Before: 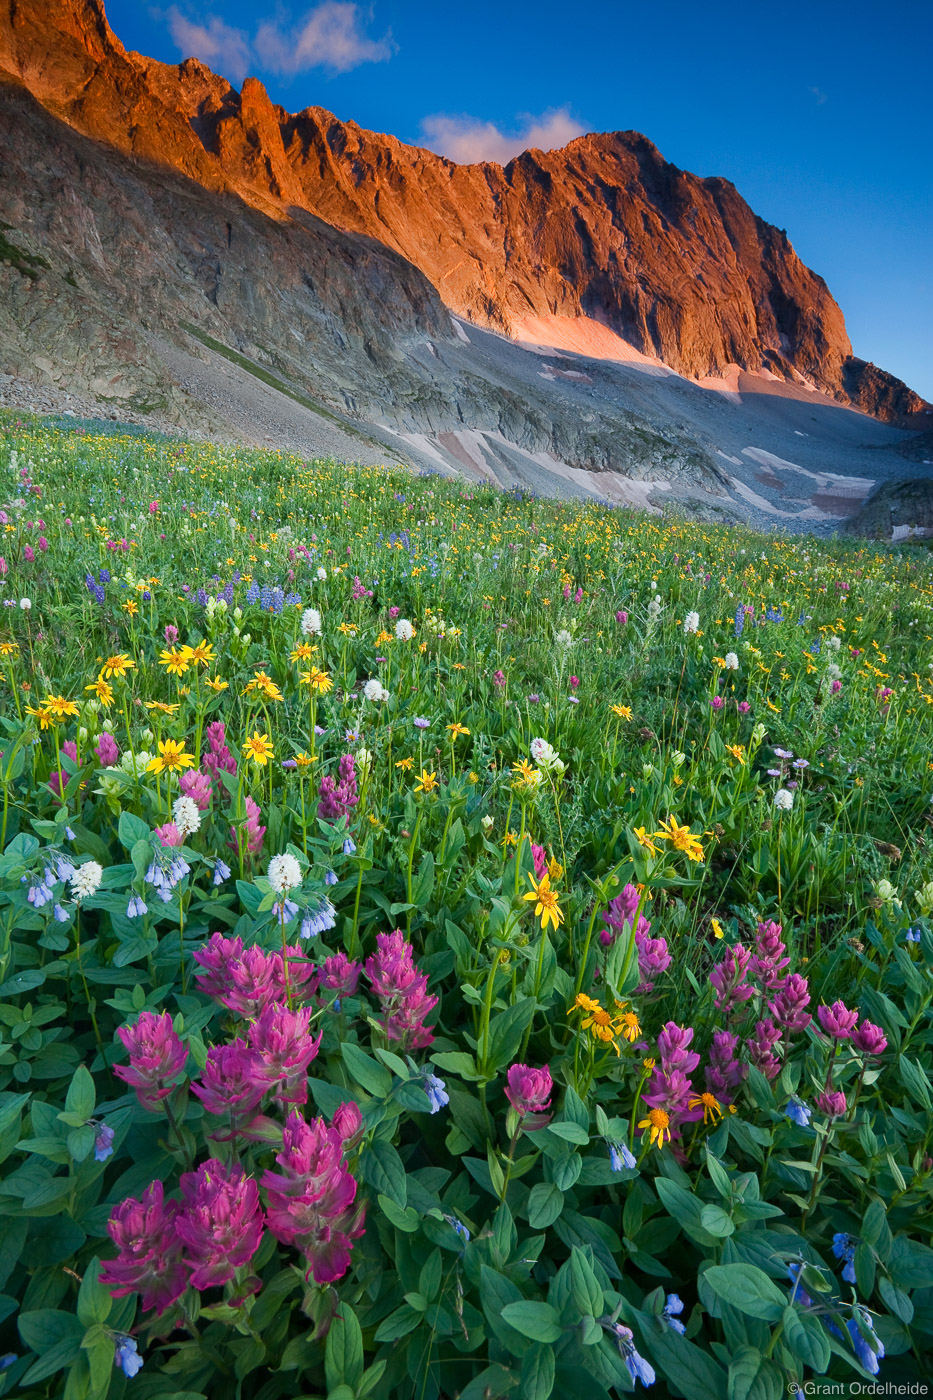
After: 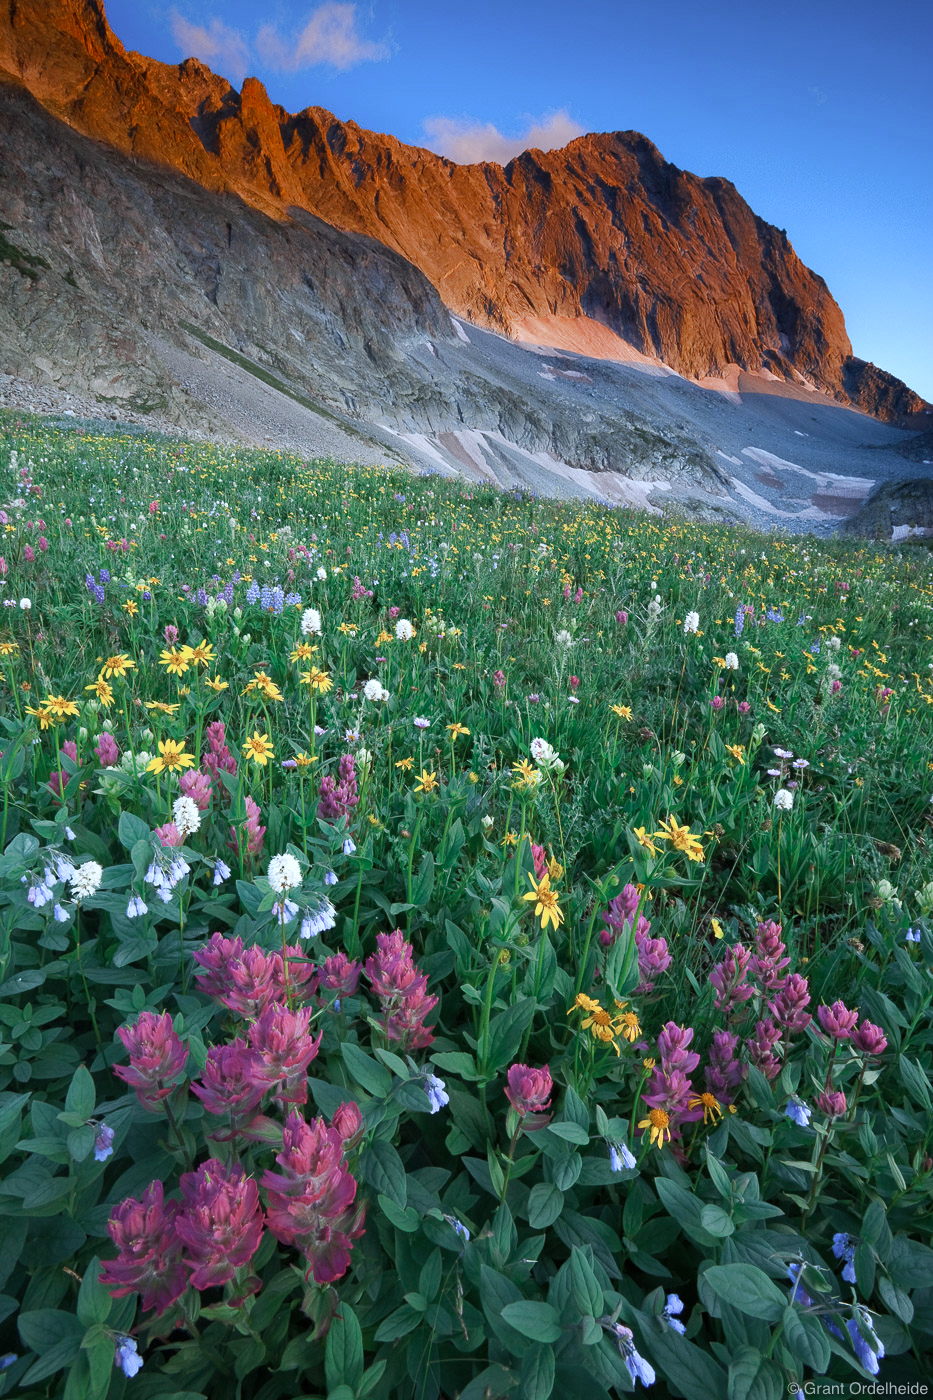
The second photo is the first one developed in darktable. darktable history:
color zones: curves: ch0 [(0, 0.5) (0.125, 0.4) (0.25, 0.5) (0.375, 0.4) (0.5, 0.4) (0.625, 0.6) (0.75, 0.6) (0.875, 0.5)]; ch1 [(0, 0.35) (0.125, 0.45) (0.25, 0.35) (0.375, 0.35) (0.5, 0.35) (0.625, 0.35) (0.75, 0.45) (0.875, 0.35)]; ch2 [(0, 0.6) (0.125, 0.5) (0.25, 0.5) (0.375, 0.6) (0.5, 0.6) (0.625, 0.5) (0.75, 0.5) (0.875, 0.5)]
white balance: red 0.954, blue 1.079
exposure: exposure 0.127 EV, compensate highlight preservation false
